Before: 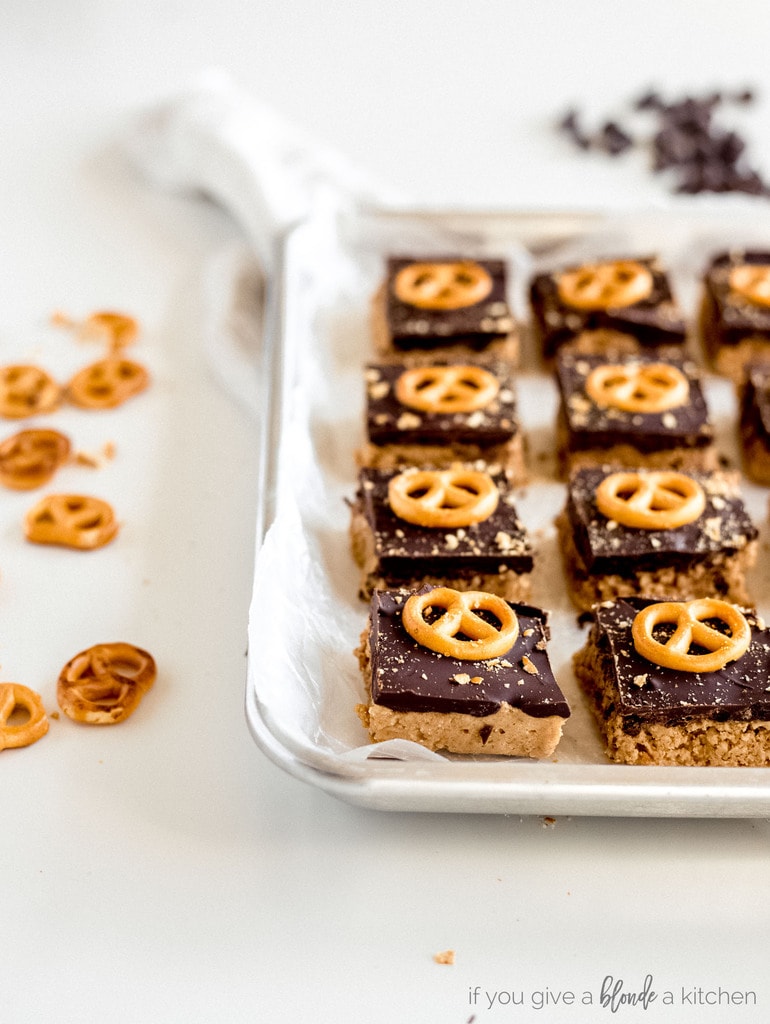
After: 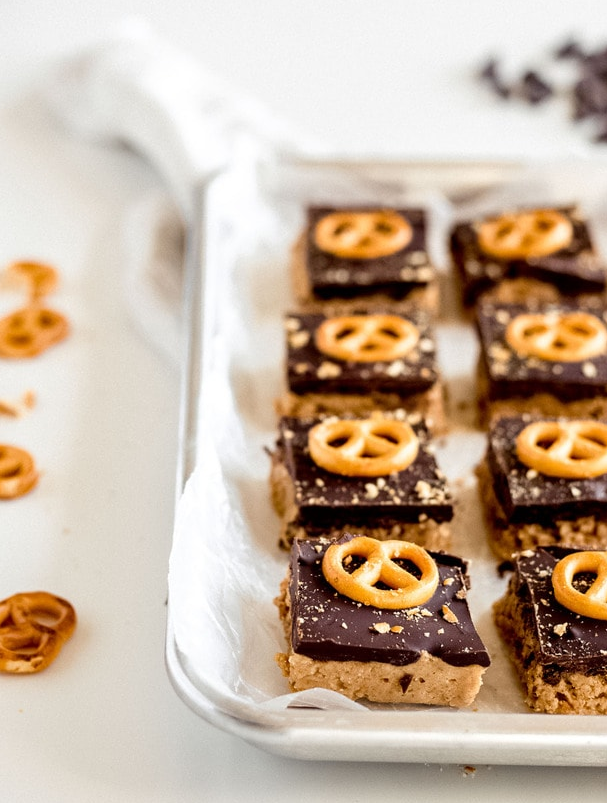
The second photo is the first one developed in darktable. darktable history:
crop and rotate: left 10.616%, top 5.005%, right 10.458%, bottom 16.567%
